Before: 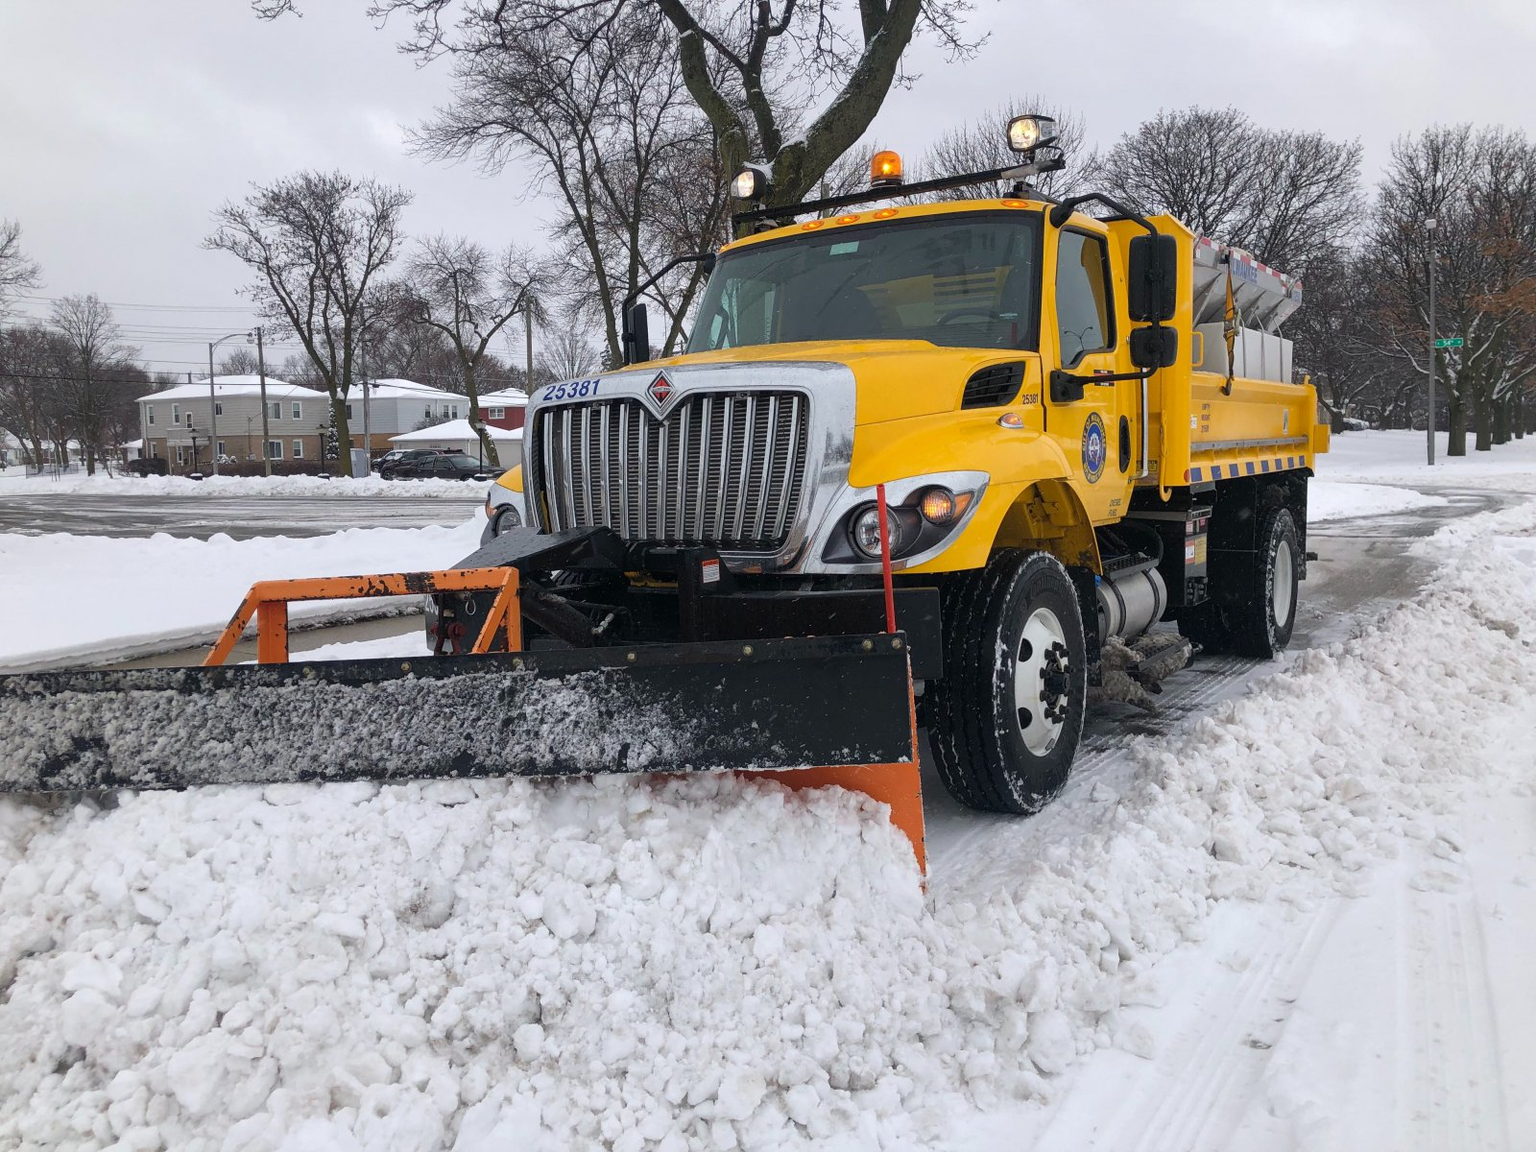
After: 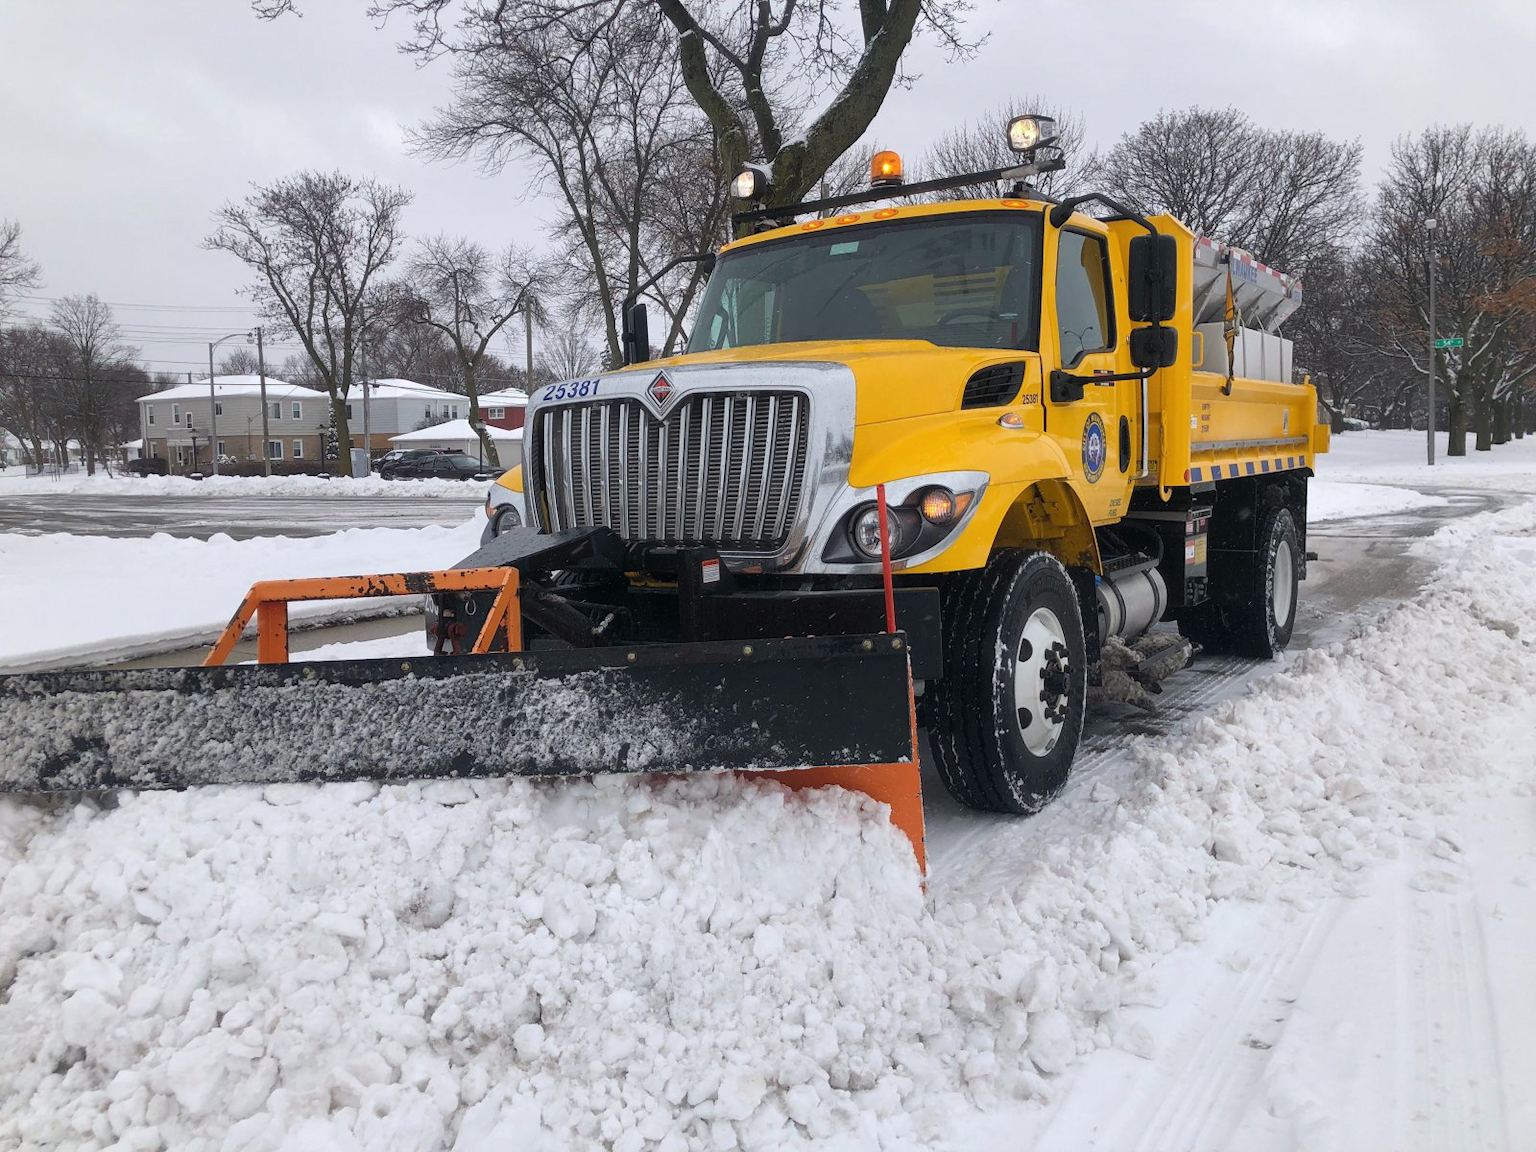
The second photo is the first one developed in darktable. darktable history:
haze removal: strength -0.037, compatibility mode true, adaptive false
